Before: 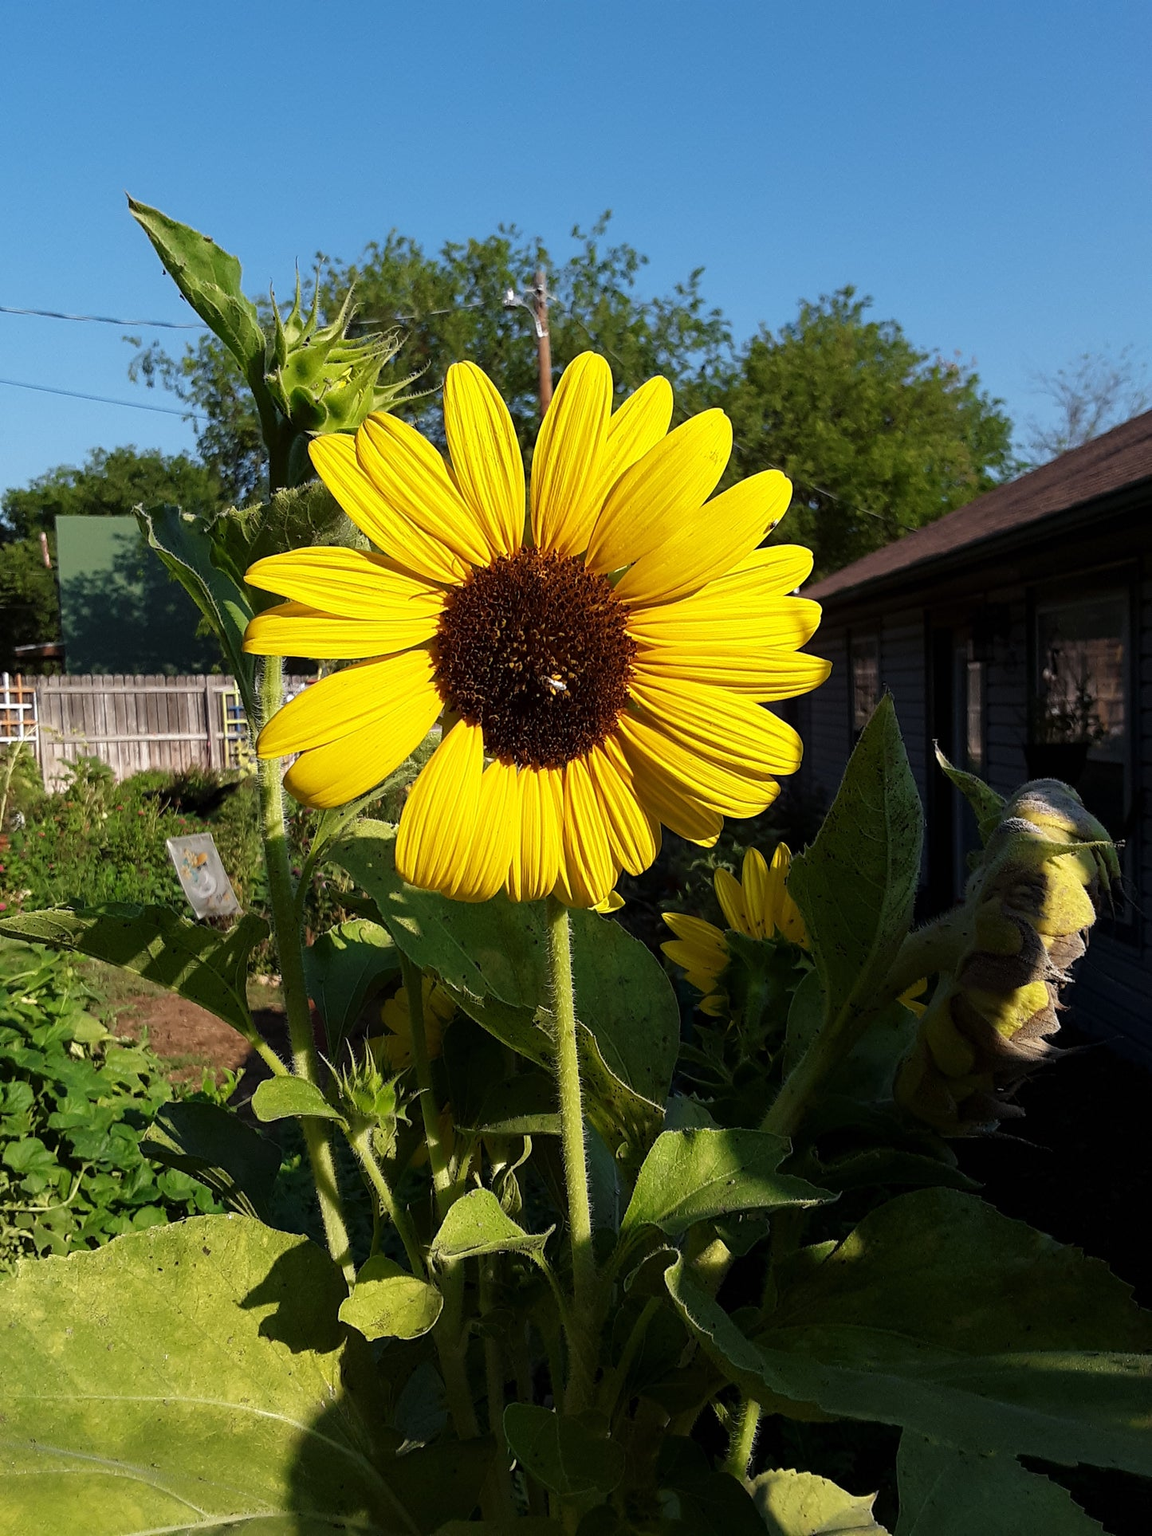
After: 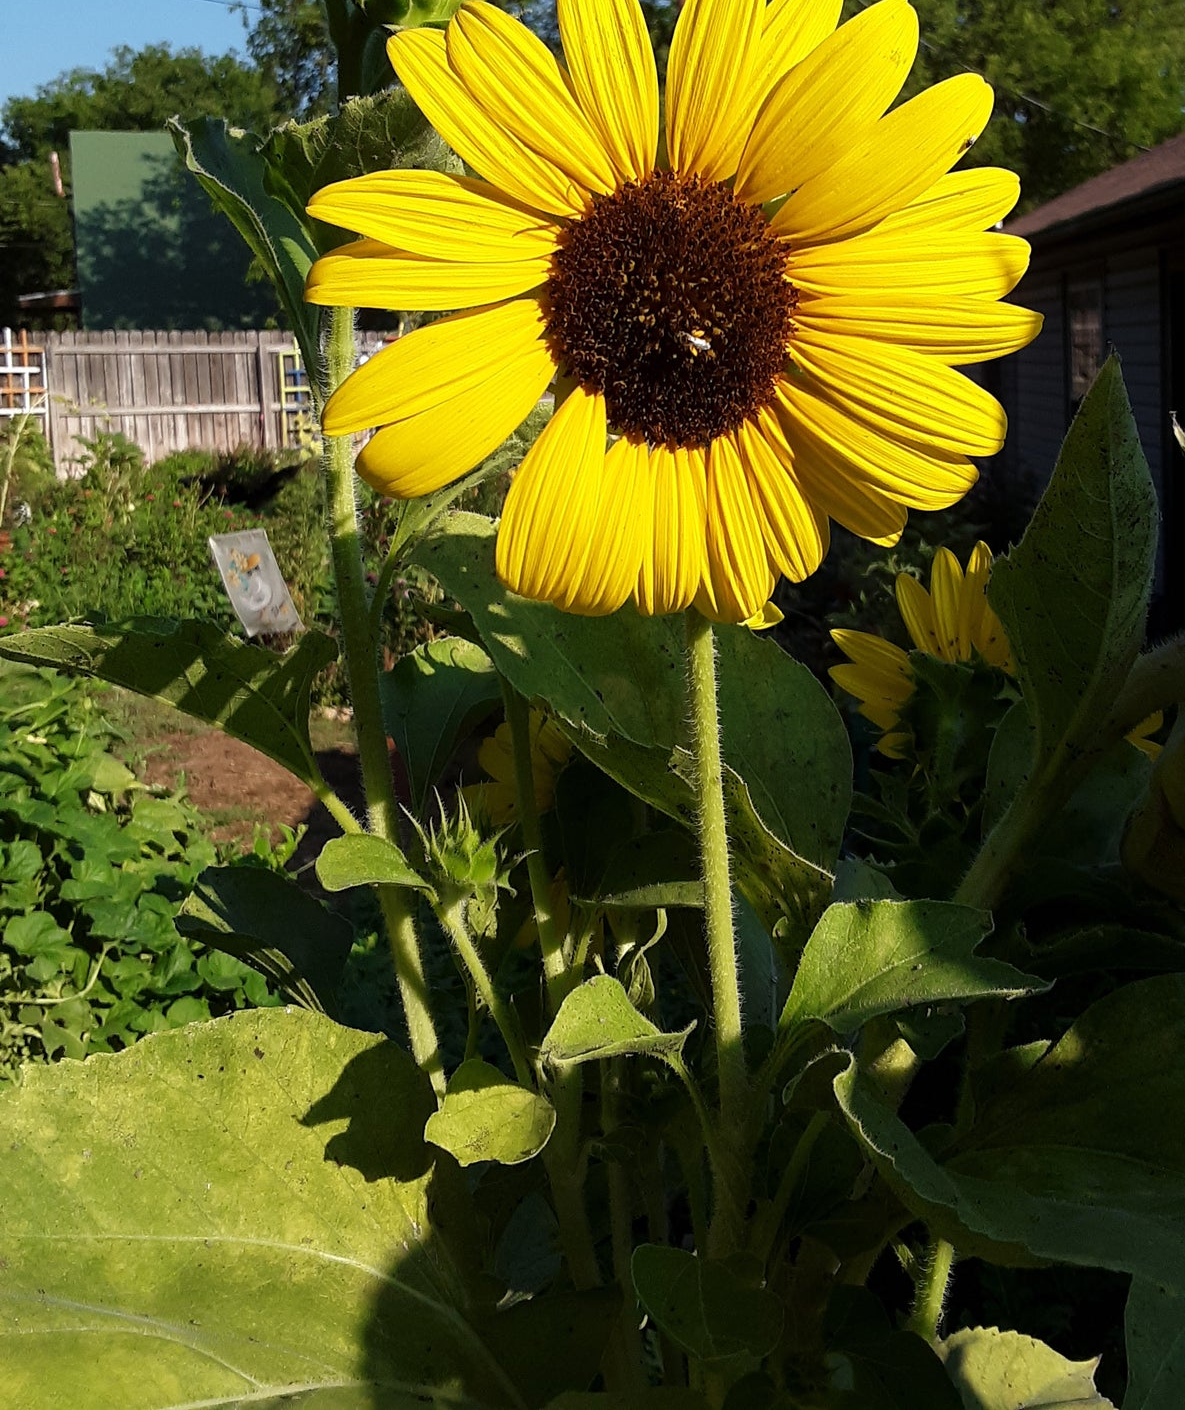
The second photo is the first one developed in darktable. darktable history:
crop: top 26.779%, right 17.969%
